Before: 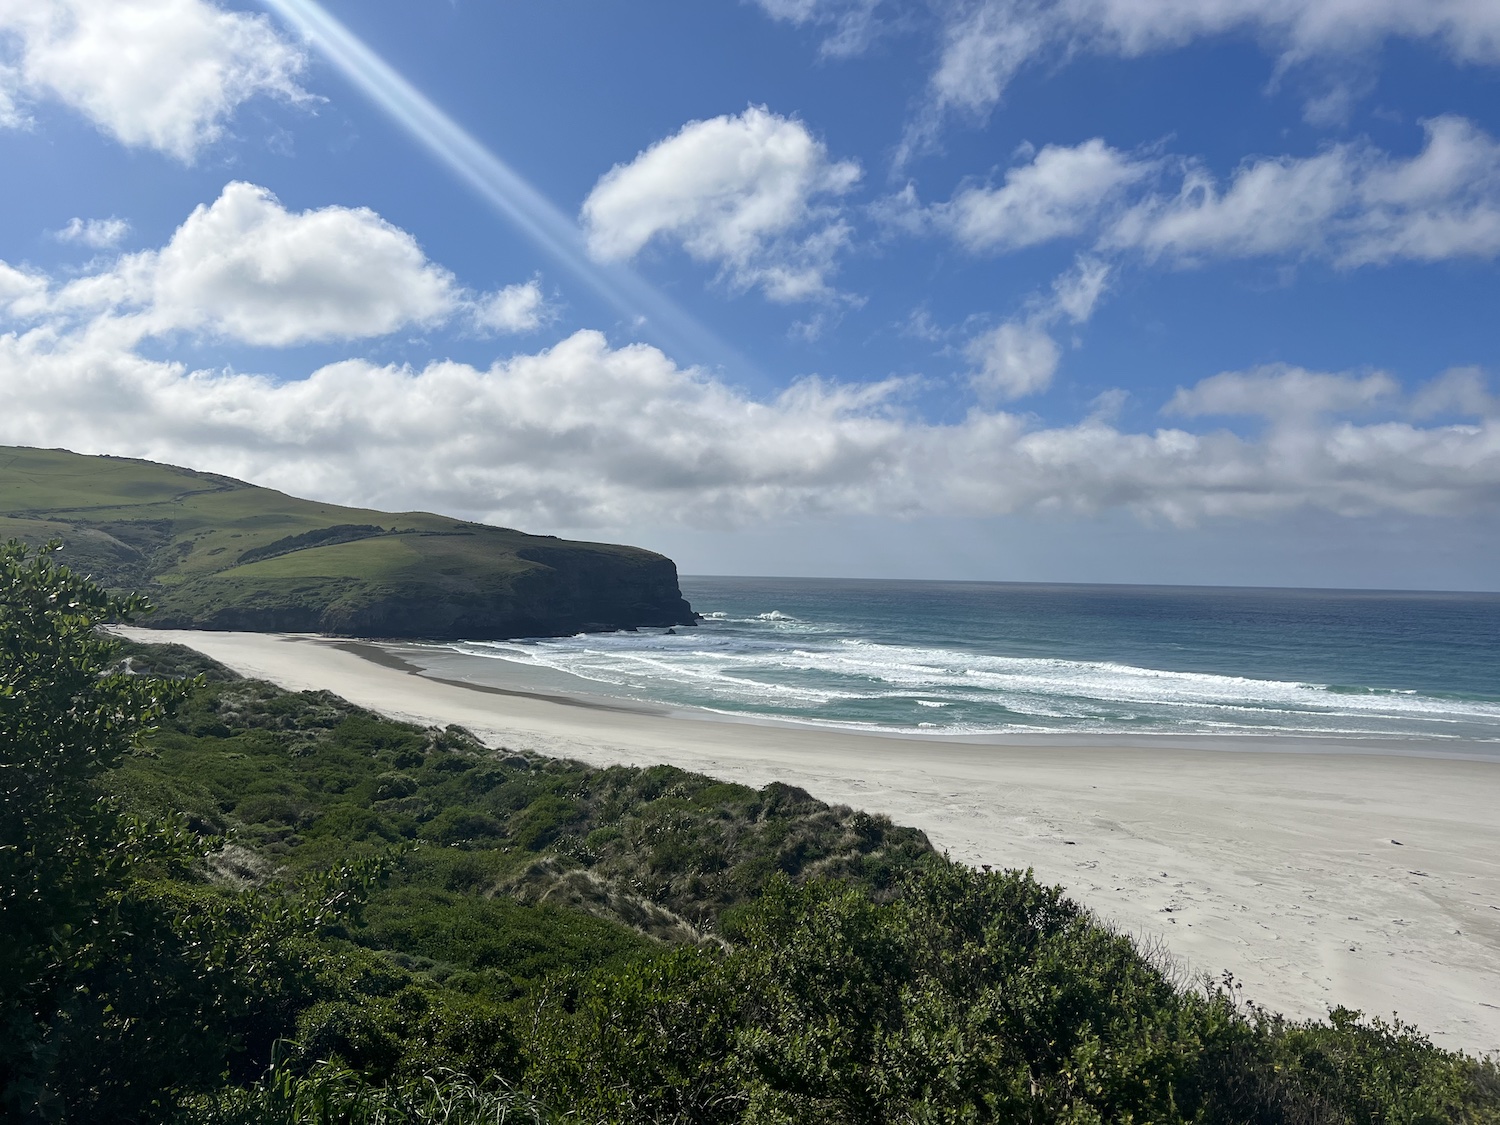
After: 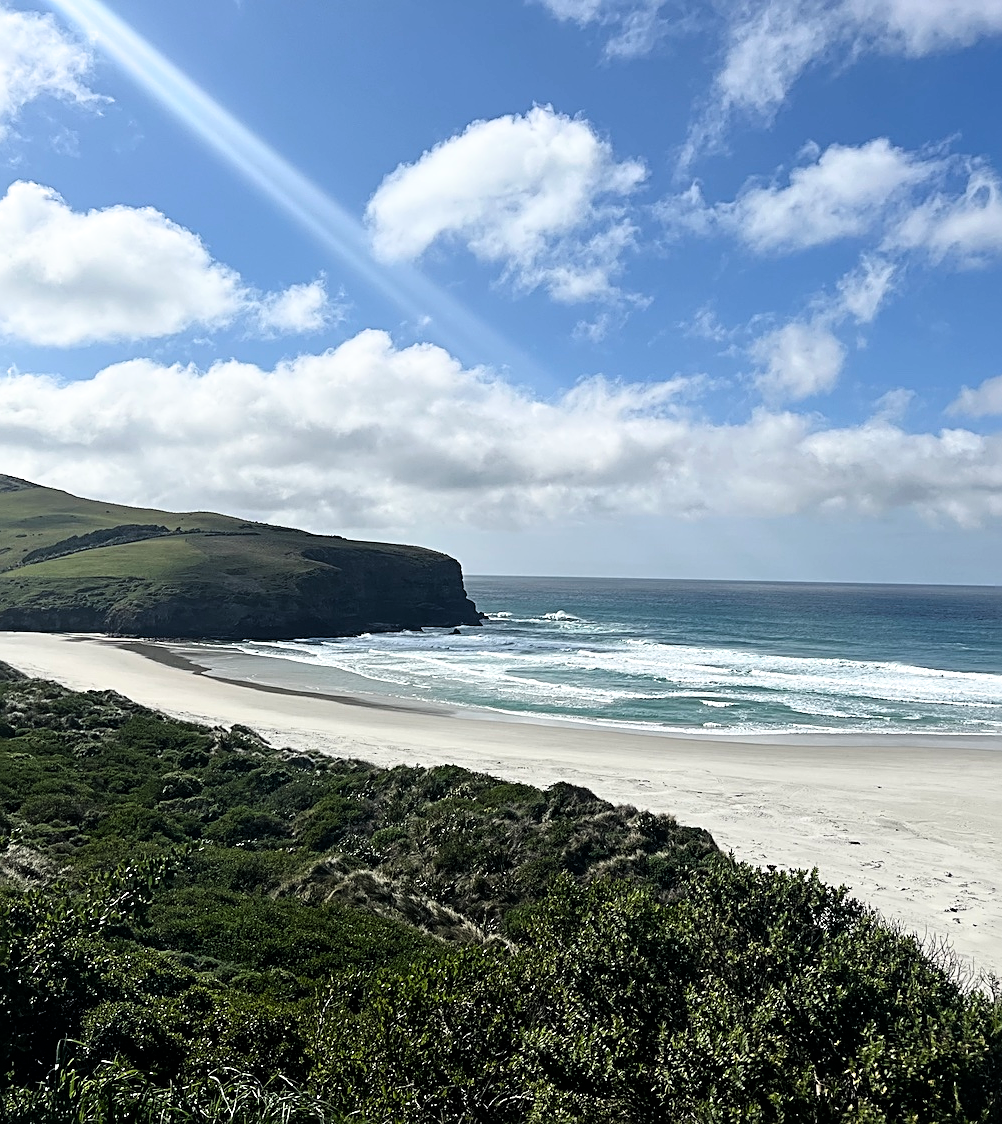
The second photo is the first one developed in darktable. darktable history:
color correction: highlights a* -0.134, highlights b* 0.117
sharpen: radius 2.534, amount 0.621
crop and rotate: left 14.44%, right 18.707%
filmic rgb: black relative exposure -8.01 EV, white relative exposure 2.36 EV, hardness 6.53
tone curve: curves: ch0 [(0, 0) (0.641, 0.691) (1, 1)], color space Lab, independent channels, preserve colors none
